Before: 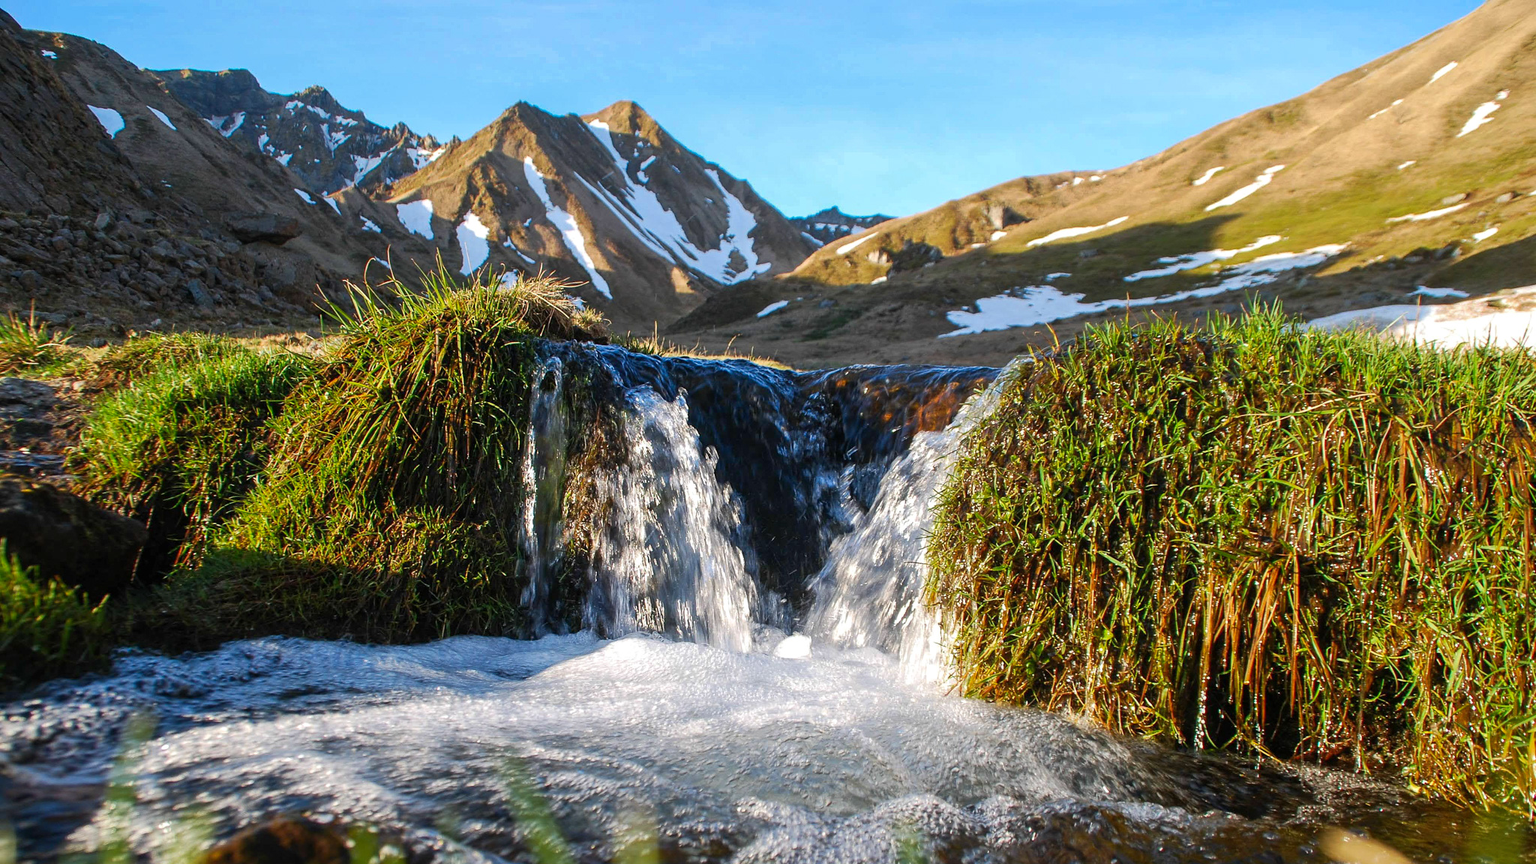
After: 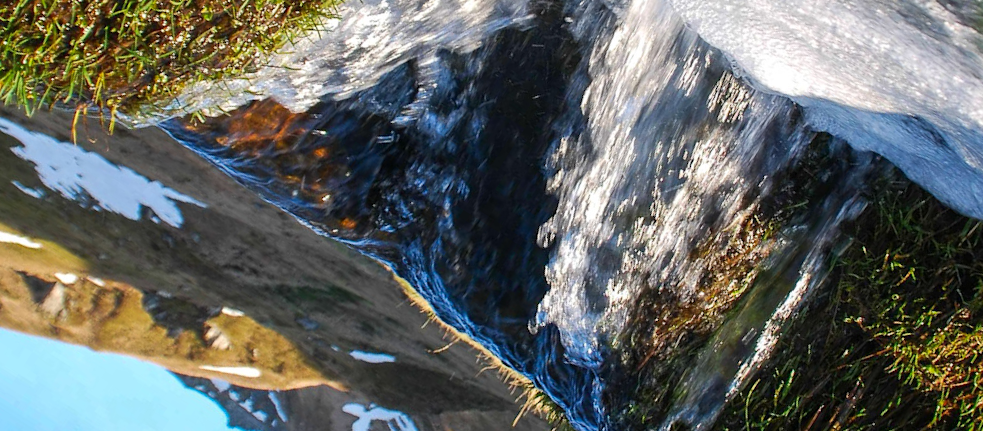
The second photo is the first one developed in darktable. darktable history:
crop and rotate: angle 147.6°, left 9.121%, top 15.578%, right 4.579%, bottom 17.138%
